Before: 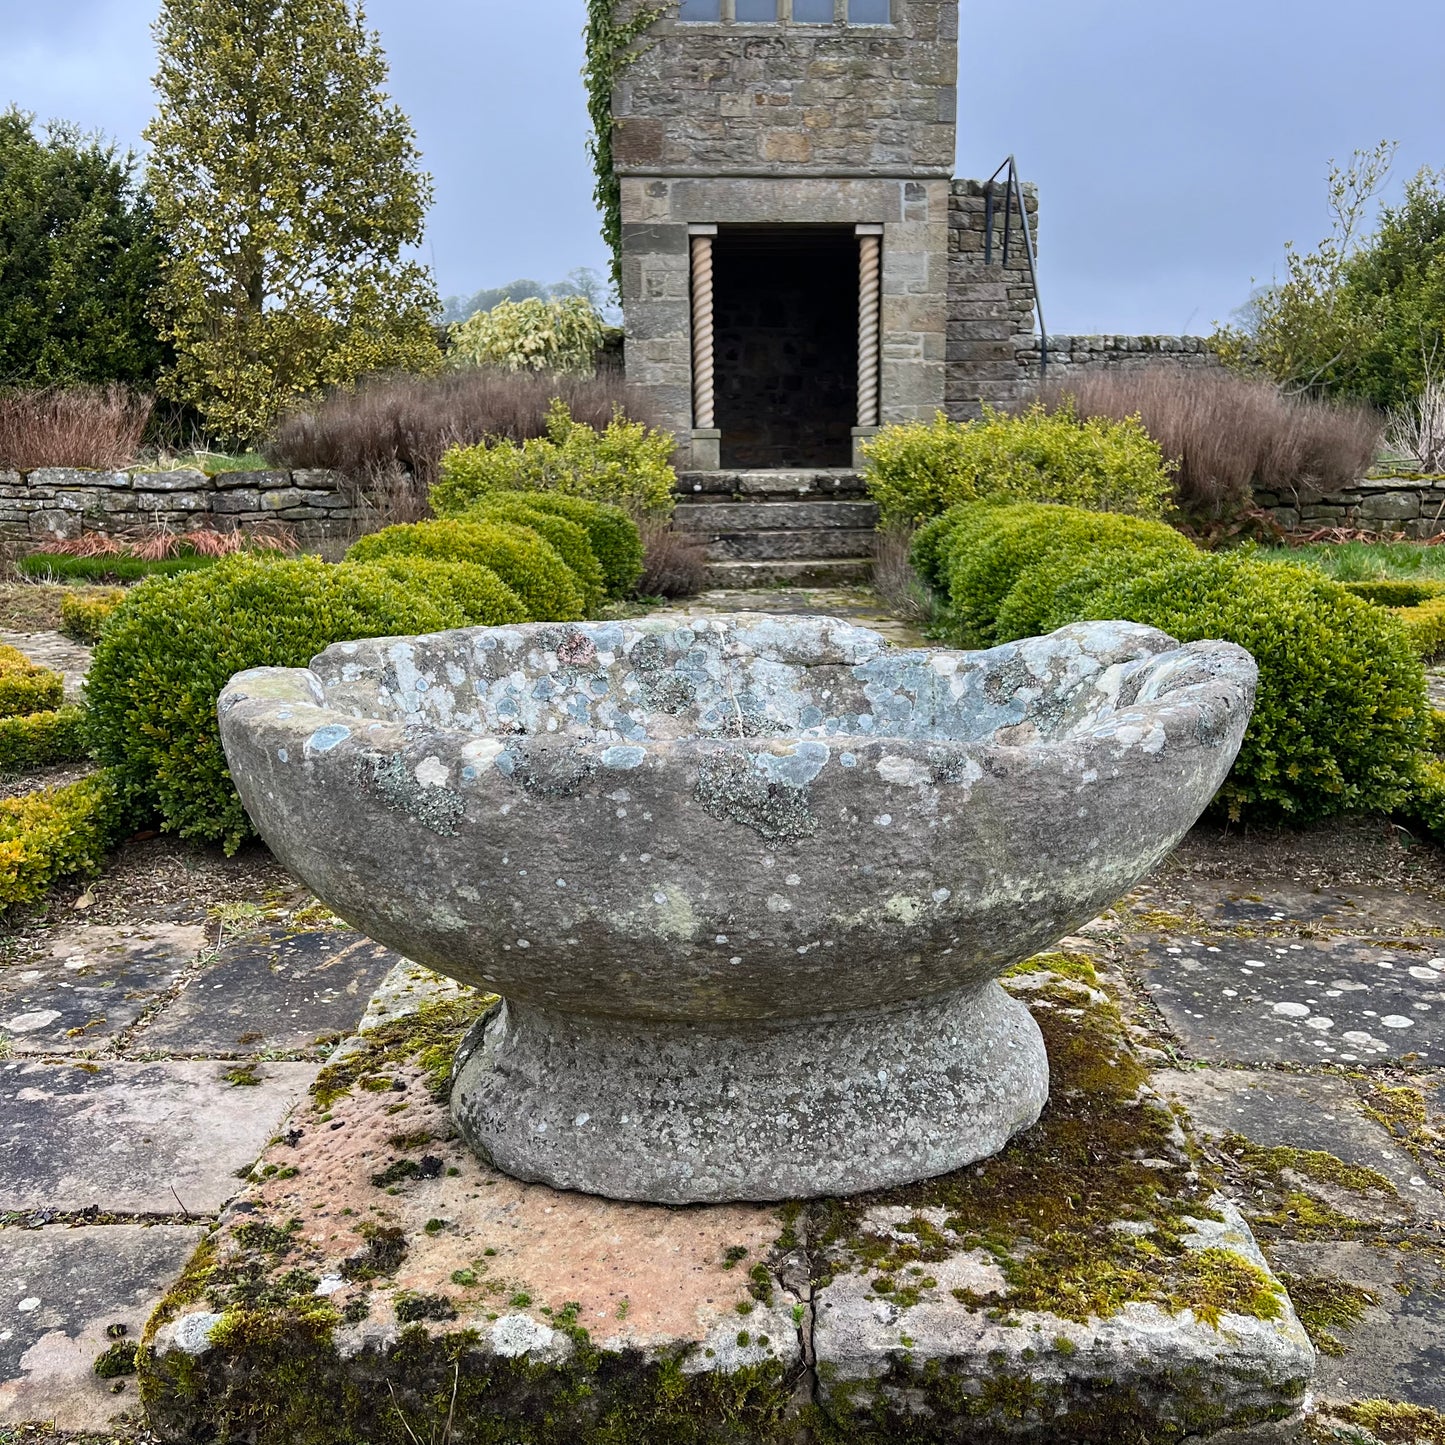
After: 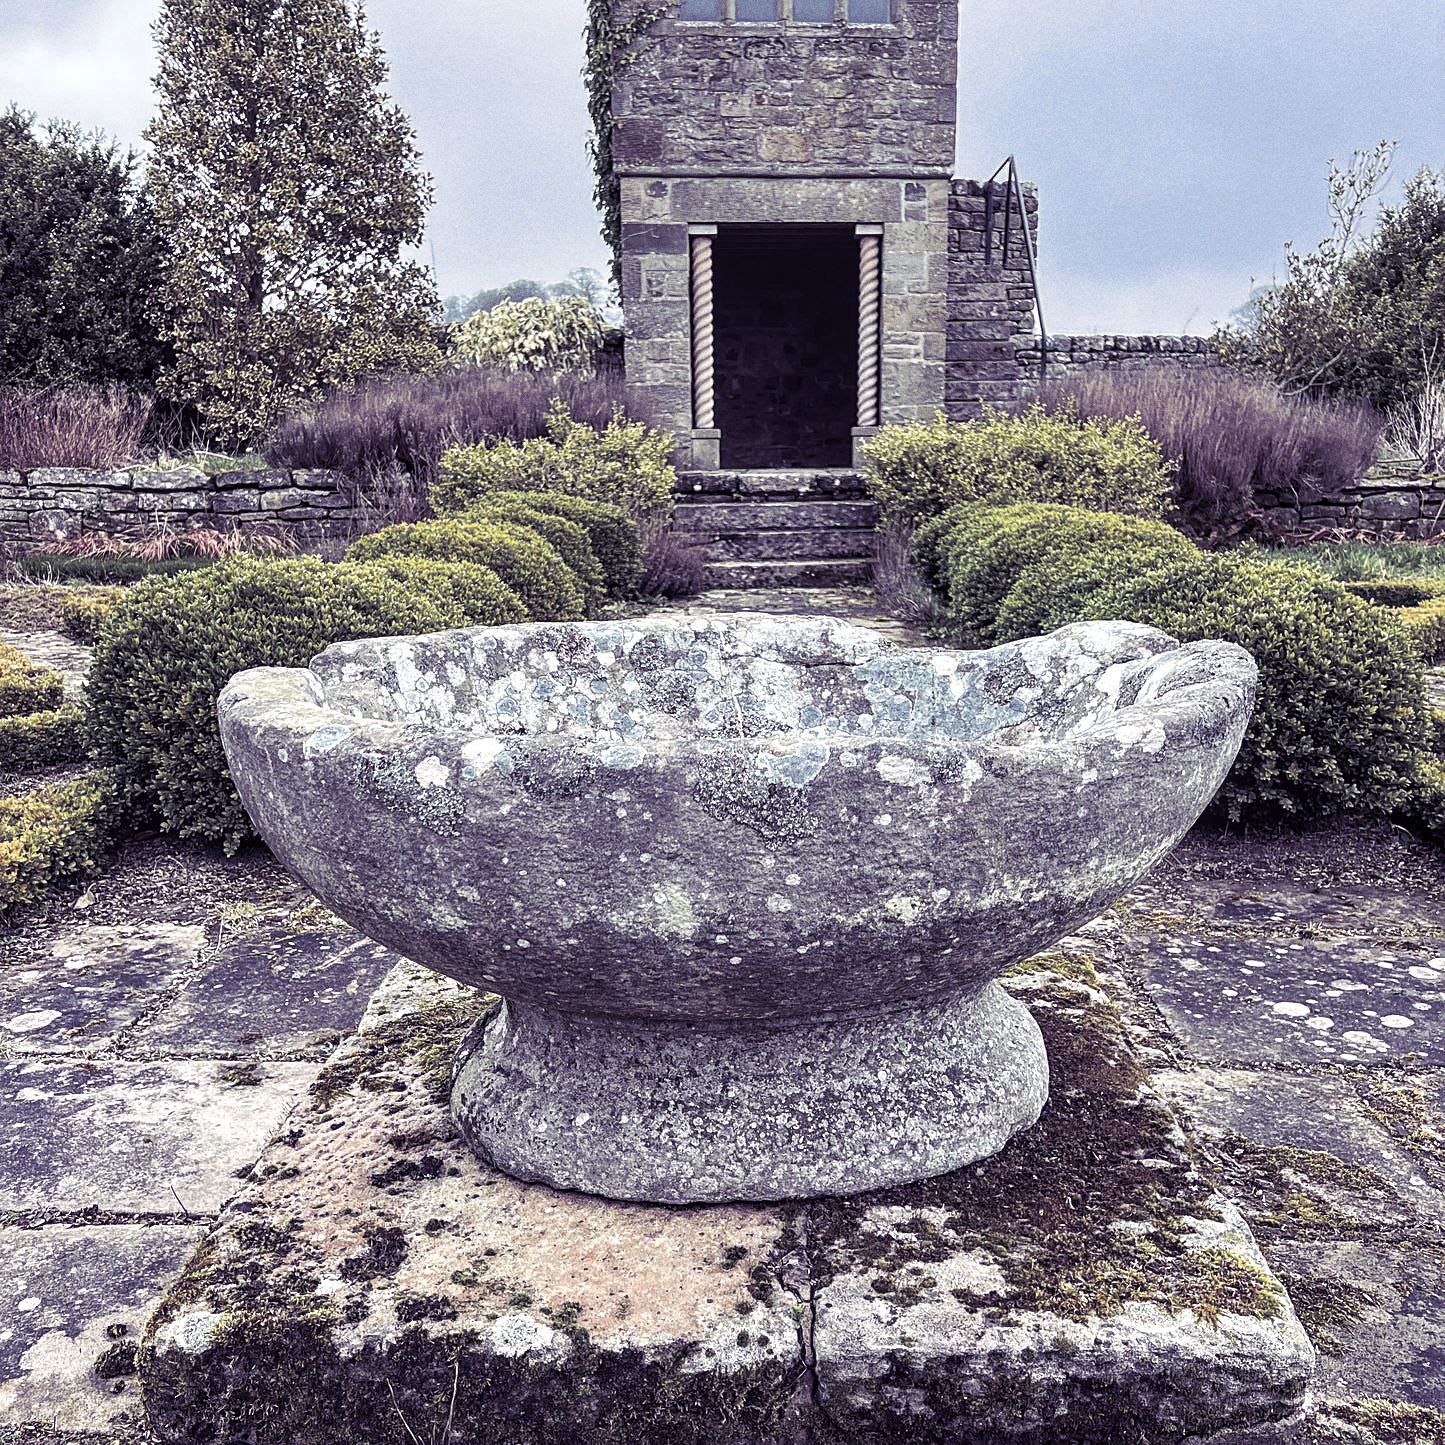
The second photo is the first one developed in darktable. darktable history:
color balance rgb: perceptual saturation grading › global saturation 25%, perceptual saturation grading › highlights -50%, perceptual saturation grading › shadows 30%, perceptual brilliance grading › global brilliance 12%, global vibrance 20%
split-toning: shadows › hue 255.6°, shadows › saturation 0.66, highlights › hue 43.2°, highlights › saturation 0.68, balance -50.1
white balance: red 0.982, blue 1.018
contrast brightness saturation: contrast -0.05, saturation -0.41
local contrast: on, module defaults
grain: on, module defaults
sharpen: on, module defaults
